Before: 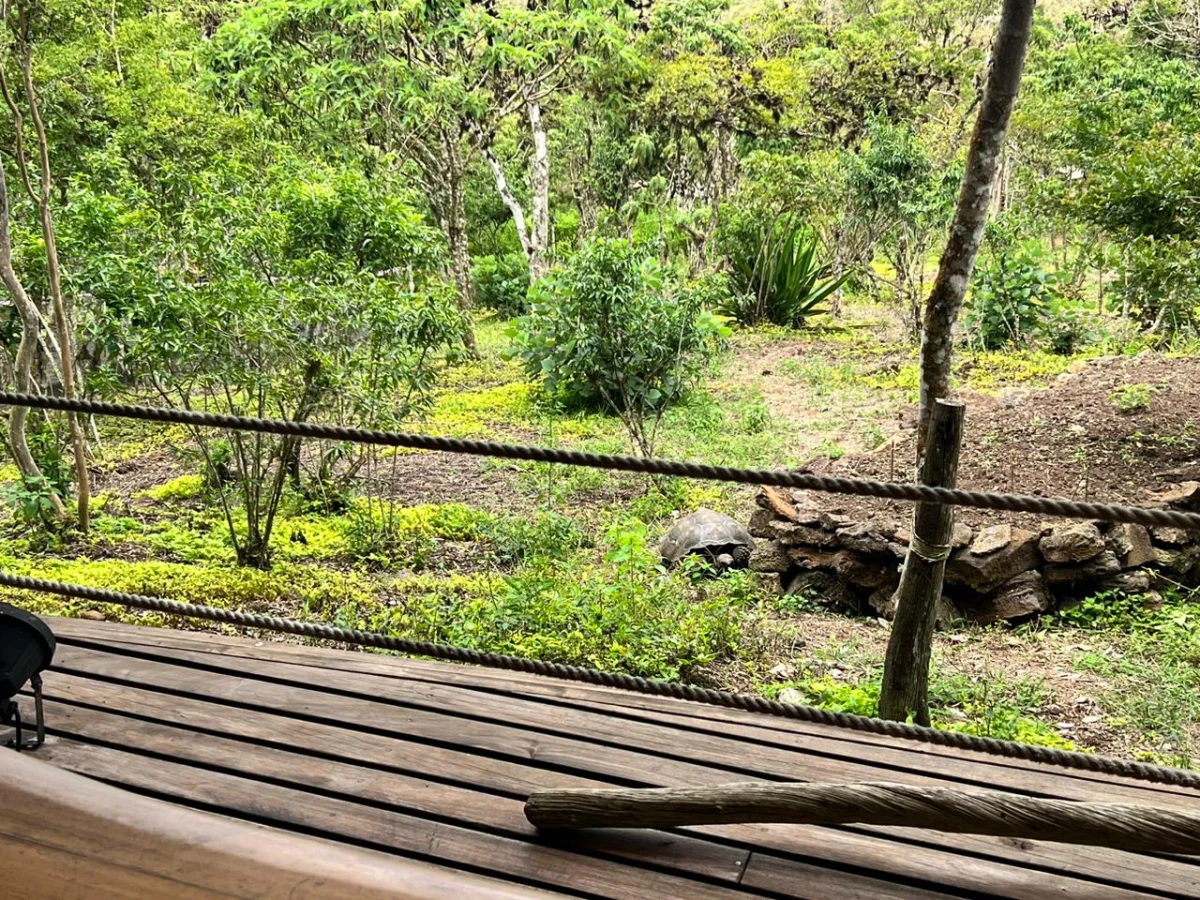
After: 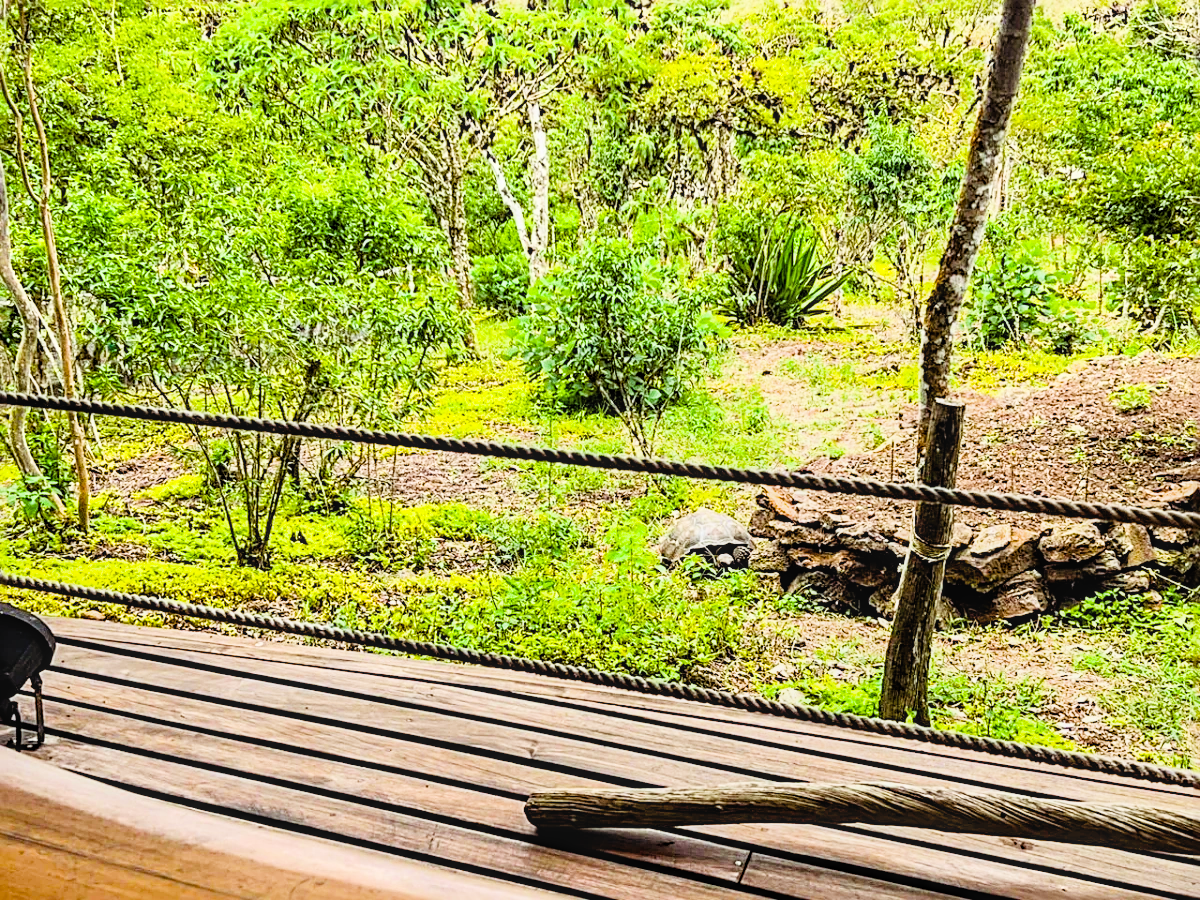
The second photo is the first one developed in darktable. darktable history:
local contrast: on, module defaults
sharpen: radius 2.555, amount 0.644
exposure: black level correction 0, exposure 1.451 EV, compensate exposure bias true, compensate highlight preservation false
color balance rgb: shadows lift › chroma 4.576%, shadows lift › hue 27.05°, linear chroma grading › global chroma 15.528%, perceptual saturation grading › global saturation 30.872%
filmic rgb: middle gray luminance 29.22%, black relative exposure -10.22 EV, white relative exposure 5.47 EV, target black luminance 0%, hardness 3.96, latitude 1.87%, contrast 1.132, highlights saturation mix 5.84%, shadows ↔ highlights balance 15.45%, iterations of high-quality reconstruction 0
